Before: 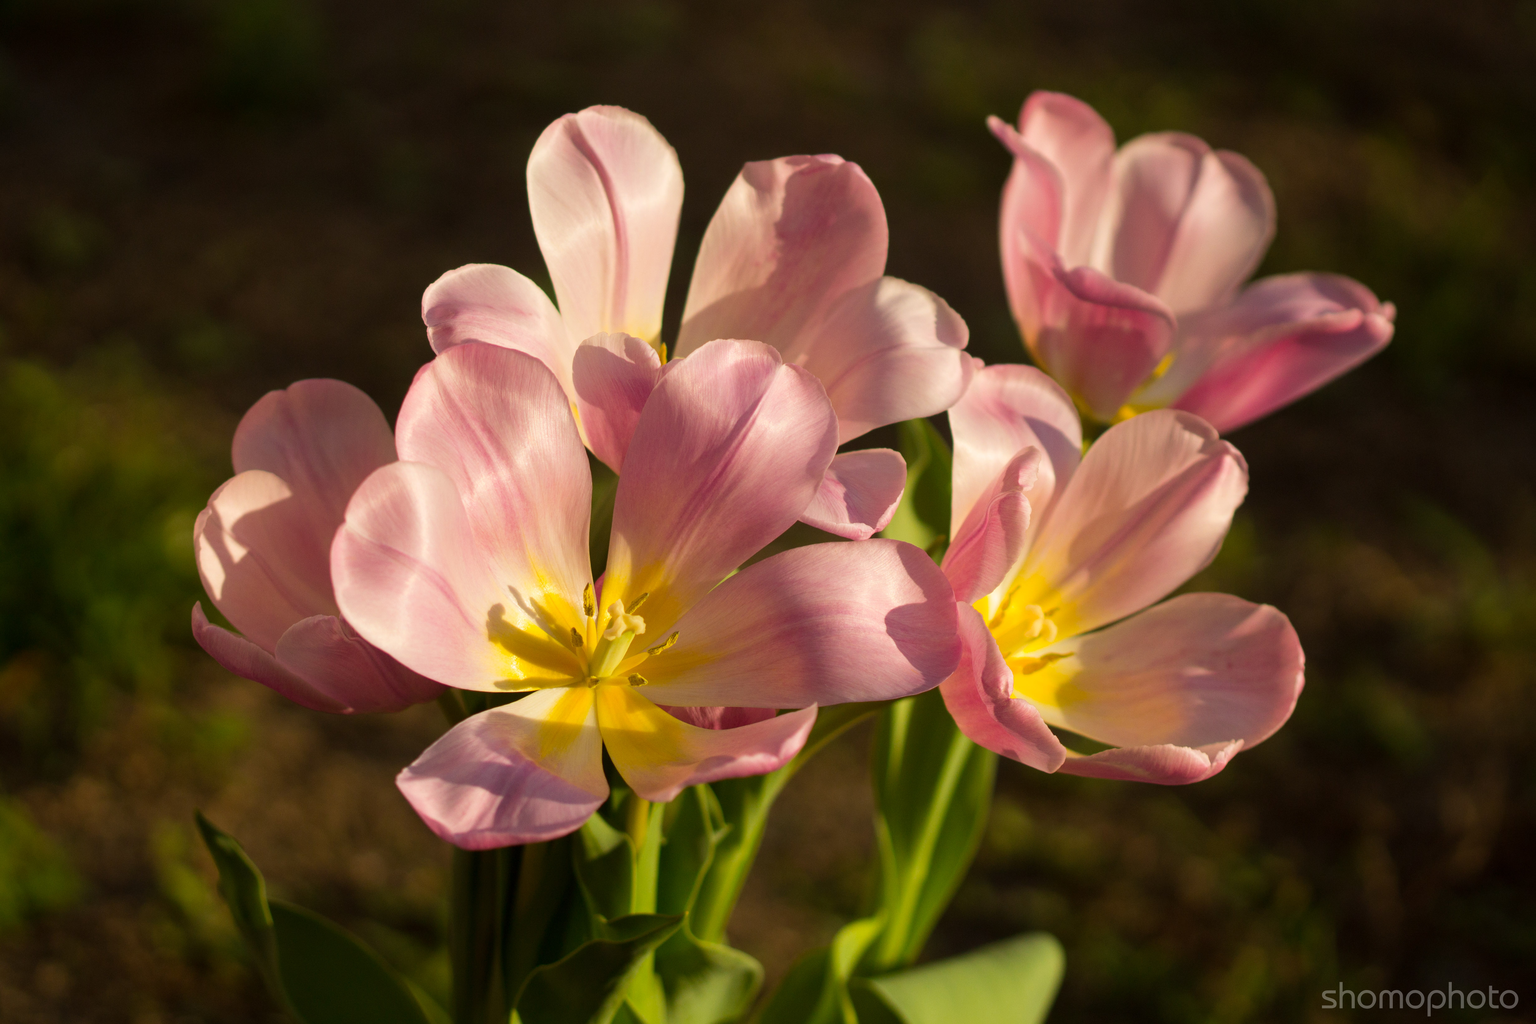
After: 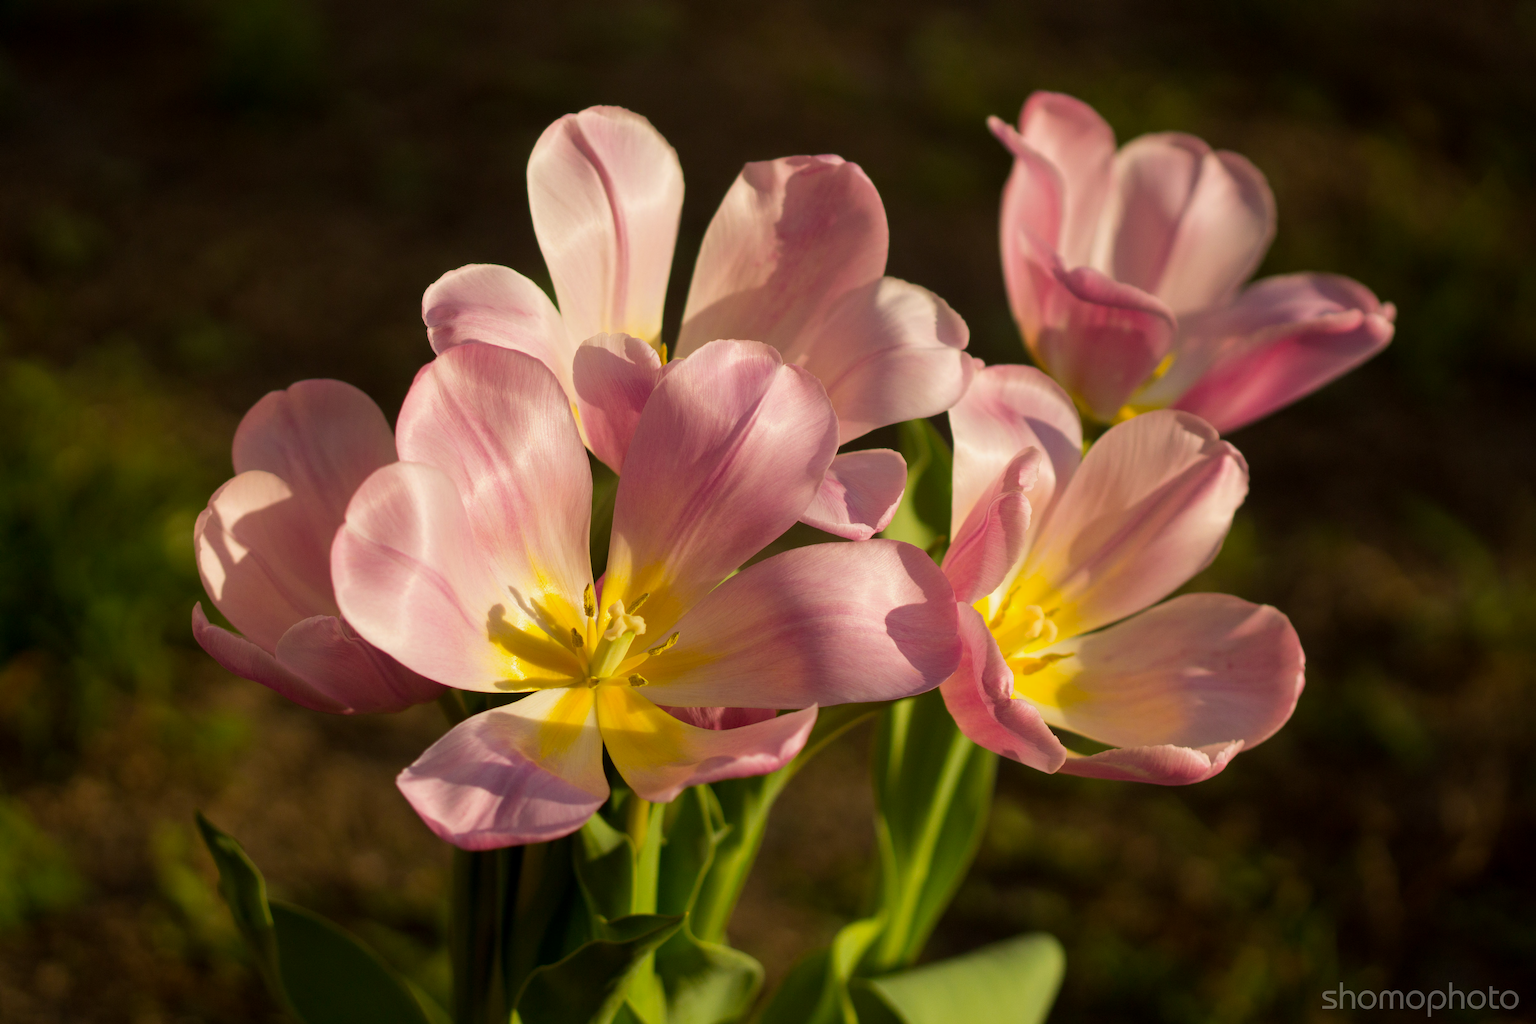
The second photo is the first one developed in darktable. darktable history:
exposure: black level correction 0.002, exposure -0.104 EV, compensate highlight preservation false
